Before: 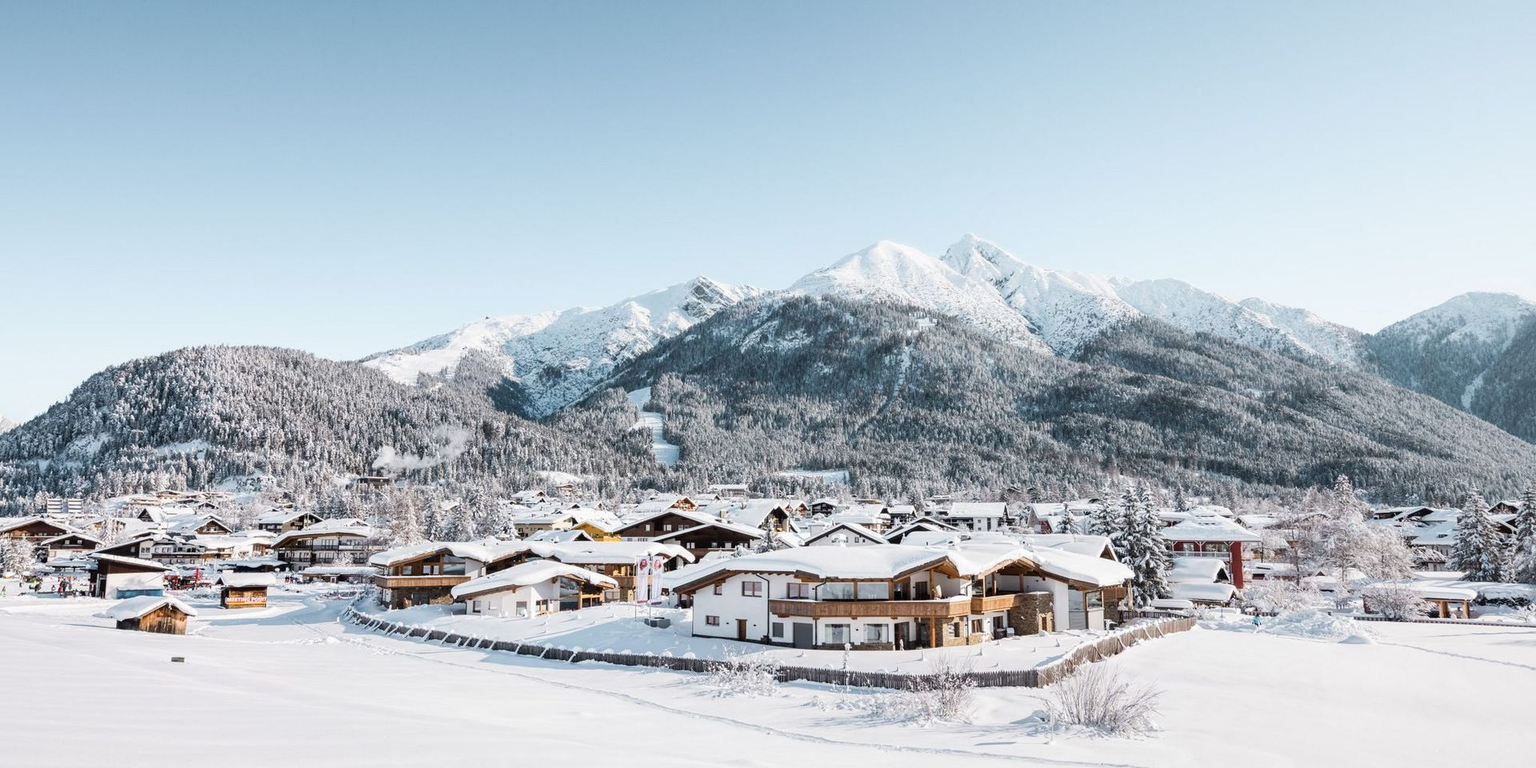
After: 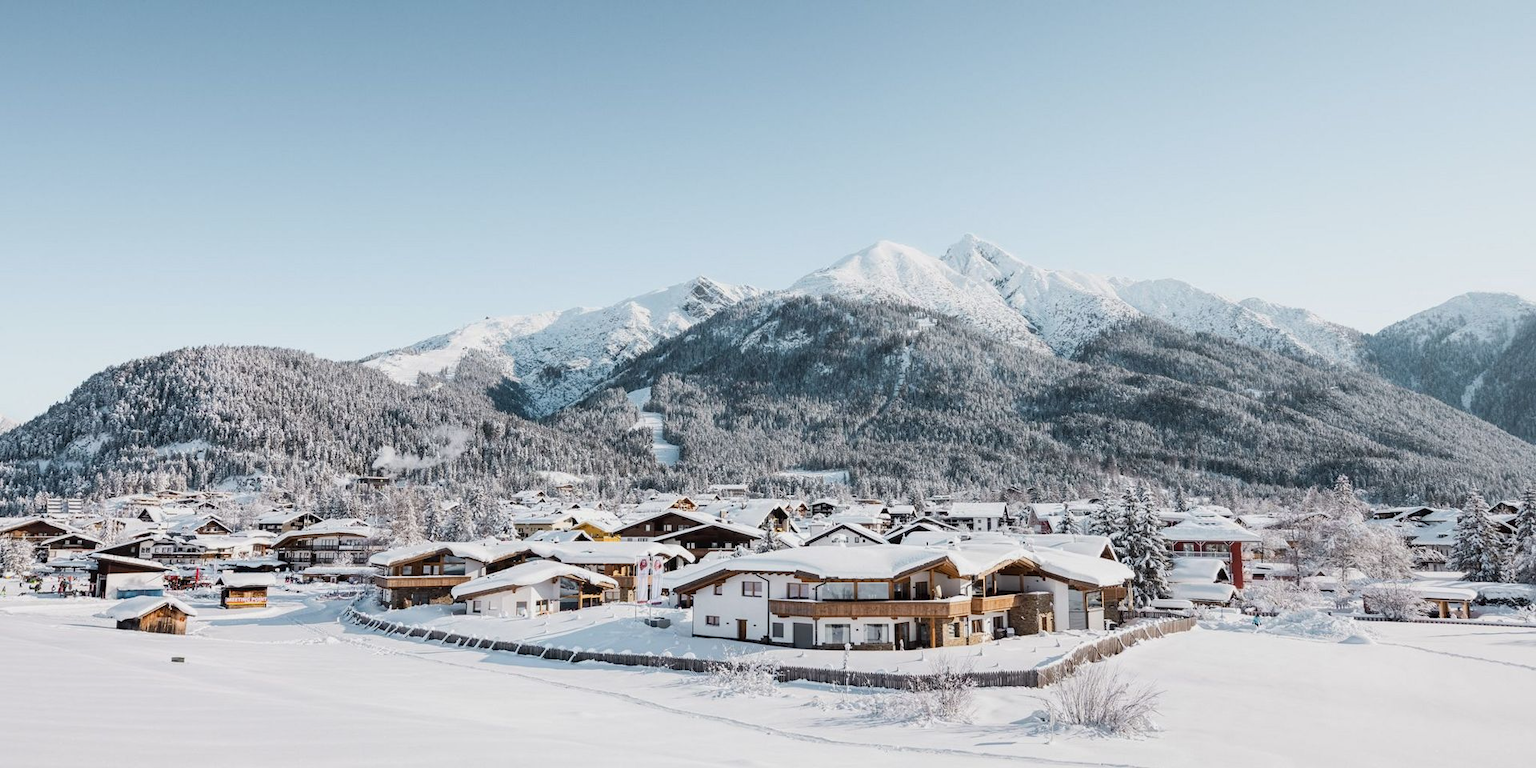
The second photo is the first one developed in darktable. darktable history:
exposure: exposure -0.215 EV, compensate exposure bias true, compensate highlight preservation false
